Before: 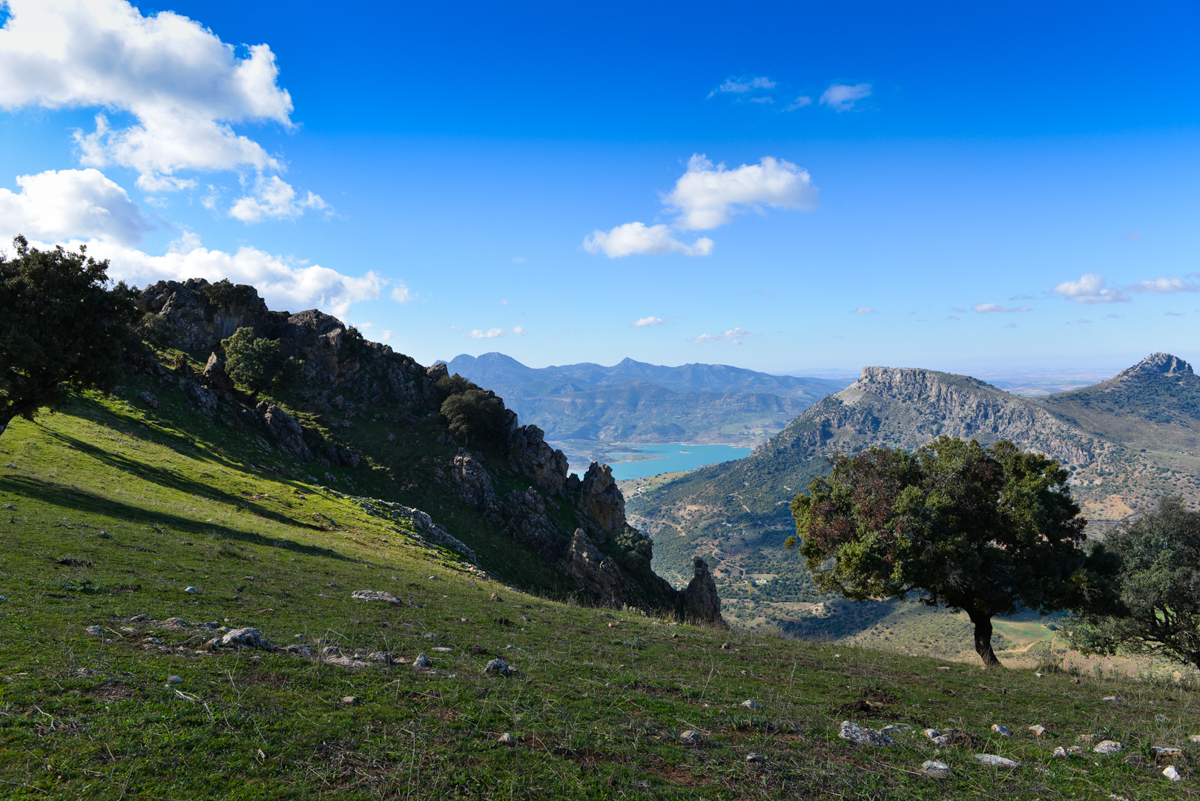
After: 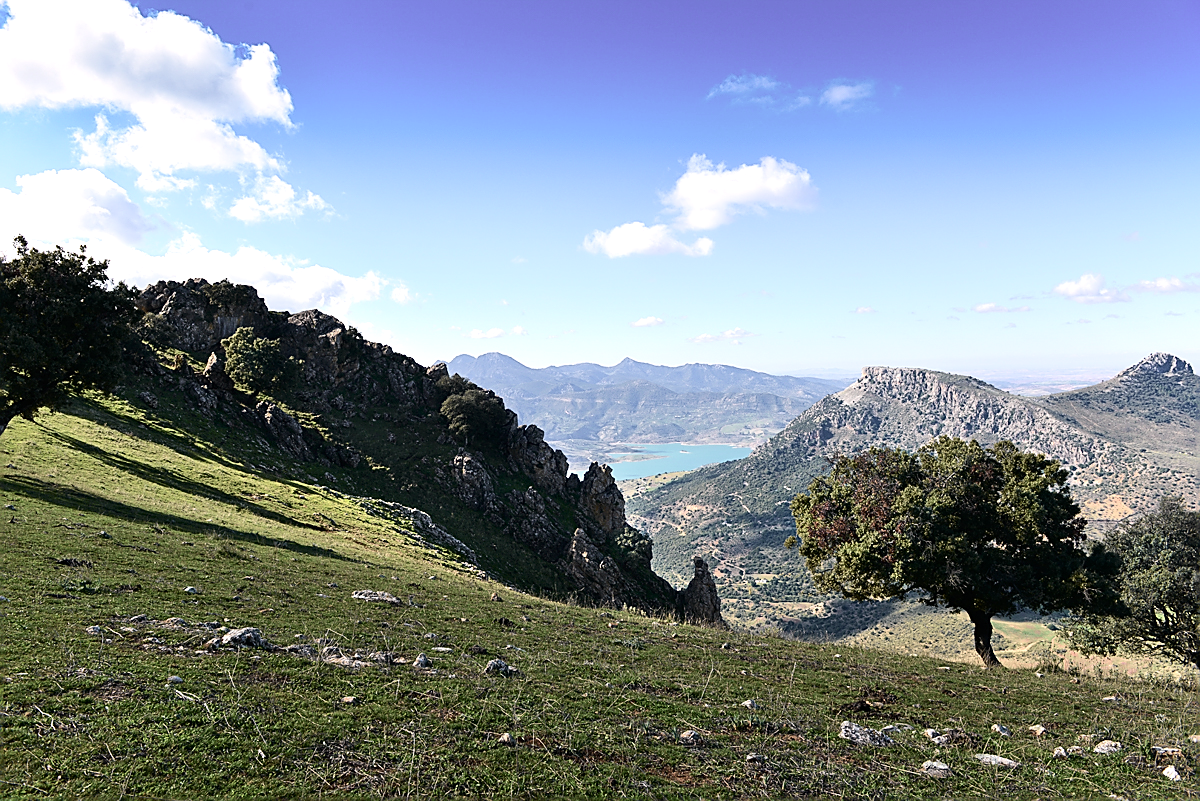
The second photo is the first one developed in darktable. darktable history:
tone curve: curves: ch0 [(0, 0) (0.058, 0.027) (0.214, 0.183) (0.304, 0.288) (0.522, 0.549) (0.658, 0.7) (0.741, 0.775) (0.844, 0.866) (0.986, 0.957)]; ch1 [(0, 0) (0.172, 0.123) (0.312, 0.296) (0.437, 0.429) (0.471, 0.469) (0.502, 0.5) (0.513, 0.515) (0.572, 0.603) (0.617, 0.653) (0.68, 0.724) (0.889, 0.924) (1, 1)]; ch2 [(0, 0) (0.411, 0.424) (0.489, 0.49) (0.502, 0.5) (0.517, 0.519) (0.549, 0.578) (0.604, 0.628) (0.693, 0.686) (1, 1)], color space Lab, independent channels, preserve colors none
exposure: black level correction 0, exposure 0.68 EV, compensate exposure bias true, compensate highlight preservation false
color correction: highlights a* 5.59, highlights b* 5.24, saturation 0.68
sharpen: radius 1.4, amount 1.25, threshold 0.7
